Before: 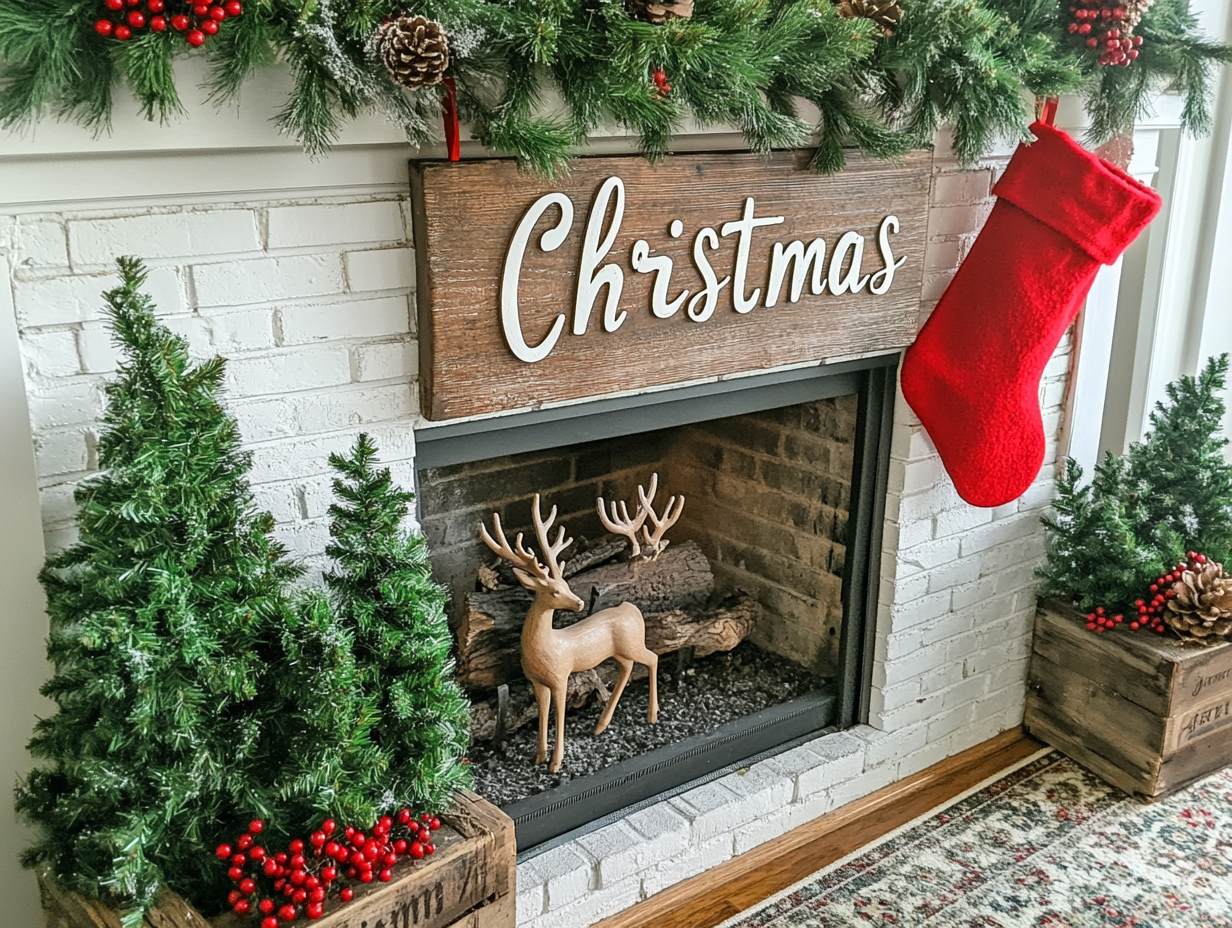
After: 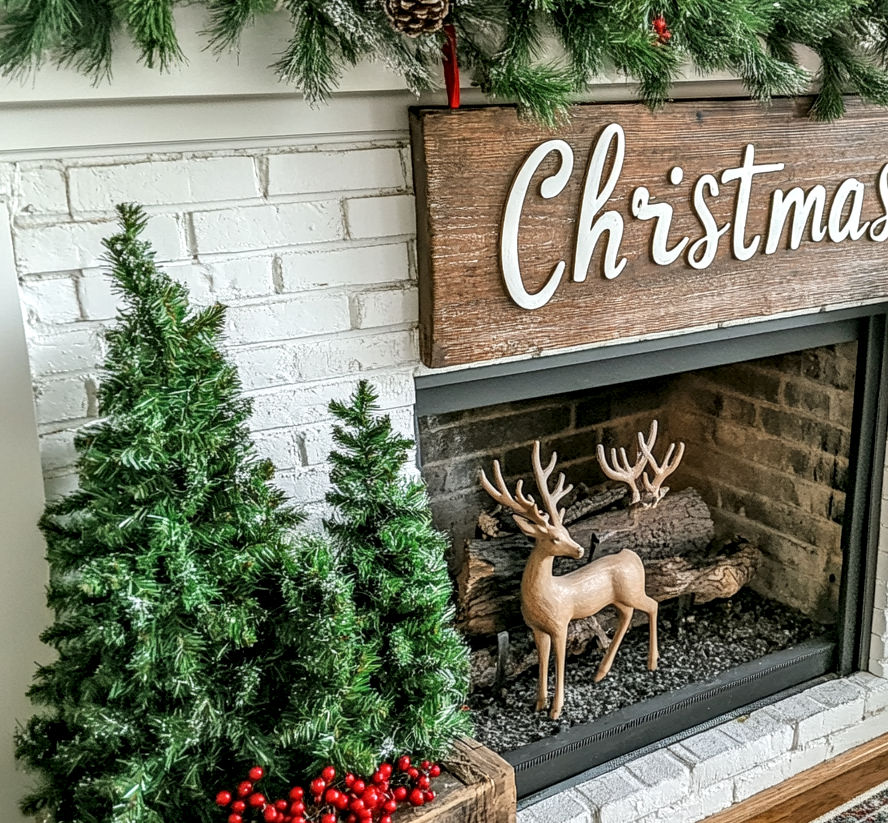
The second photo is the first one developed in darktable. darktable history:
local contrast: detail 142%
crop: top 5.777%, right 27.879%, bottom 5.519%
